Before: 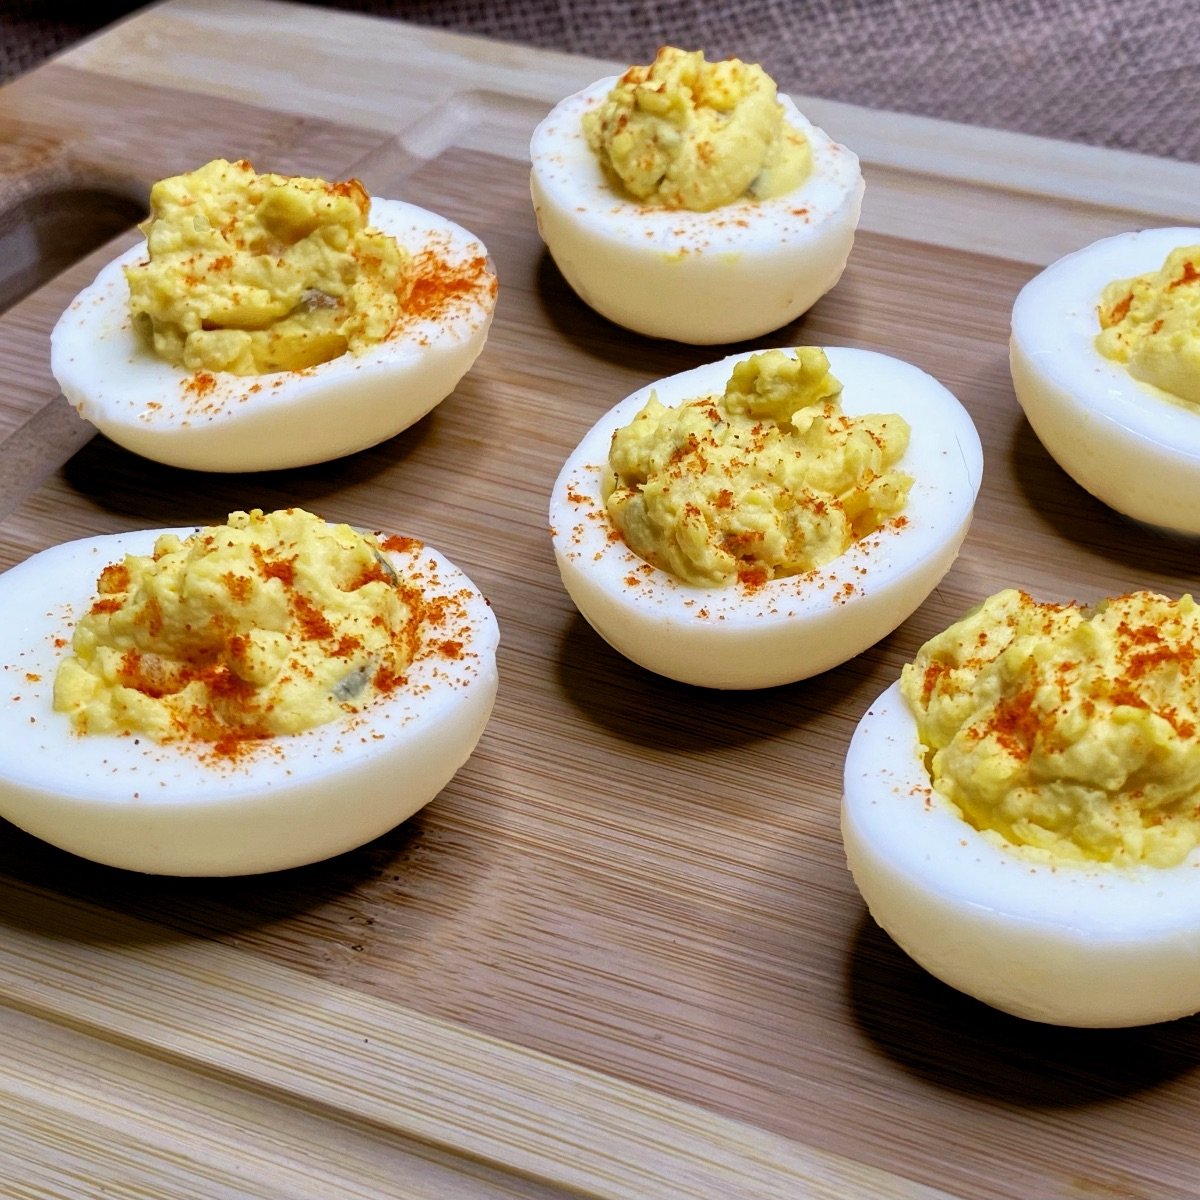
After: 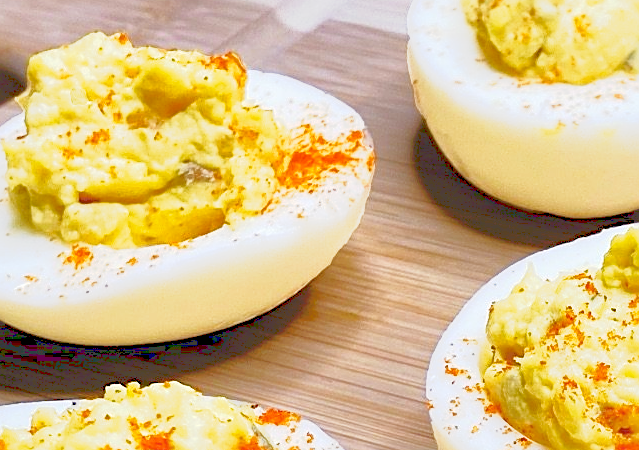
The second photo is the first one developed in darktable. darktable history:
velvia: strength 6.33%
crop: left 10.298%, top 10.647%, right 36.38%, bottom 51.828%
color zones: curves: ch1 [(0, 0.006) (0.094, 0.285) (0.171, 0.001) (0.429, 0.001) (0.571, 0.003) (0.714, 0.004) (0.857, 0.004) (1, 0.006)], mix -122.67%
sharpen: on, module defaults
tone curve: curves: ch0 [(0, 0) (0.003, 0.195) (0.011, 0.161) (0.025, 0.21) (0.044, 0.24) (0.069, 0.254) (0.1, 0.283) (0.136, 0.347) (0.177, 0.412) (0.224, 0.455) (0.277, 0.531) (0.335, 0.606) (0.399, 0.679) (0.468, 0.748) (0.543, 0.814) (0.623, 0.876) (0.709, 0.927) (0.801, 0.949) (0.898, 0.962) (1, 1)], preserve colors none
shadows and highlights: on, module defaults
